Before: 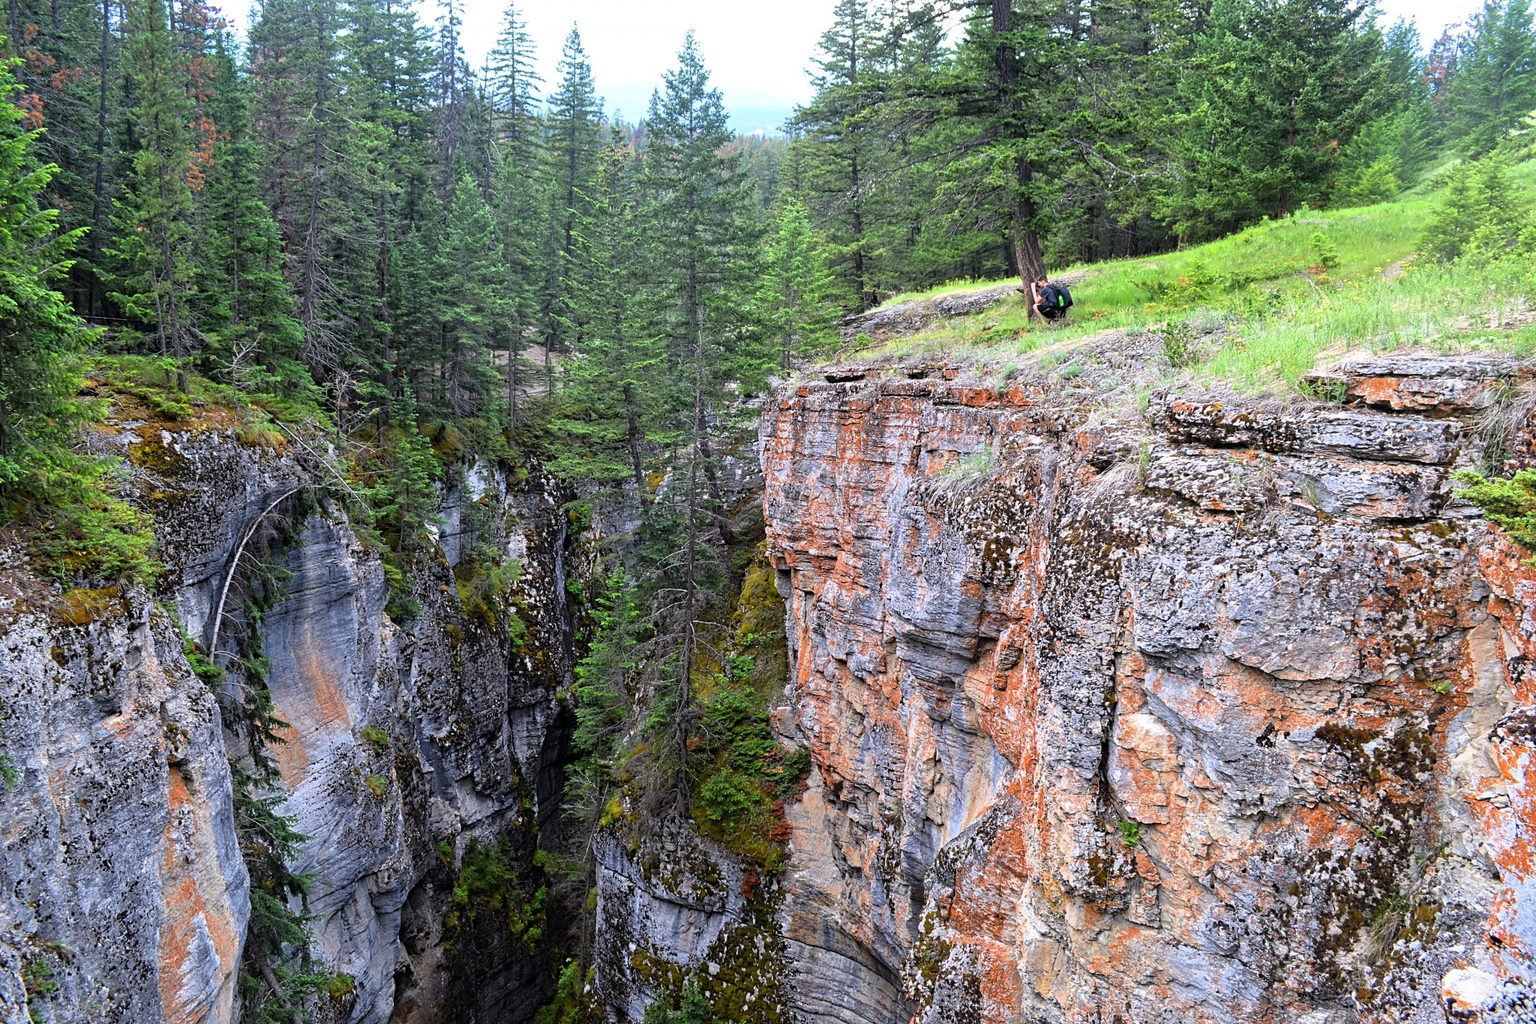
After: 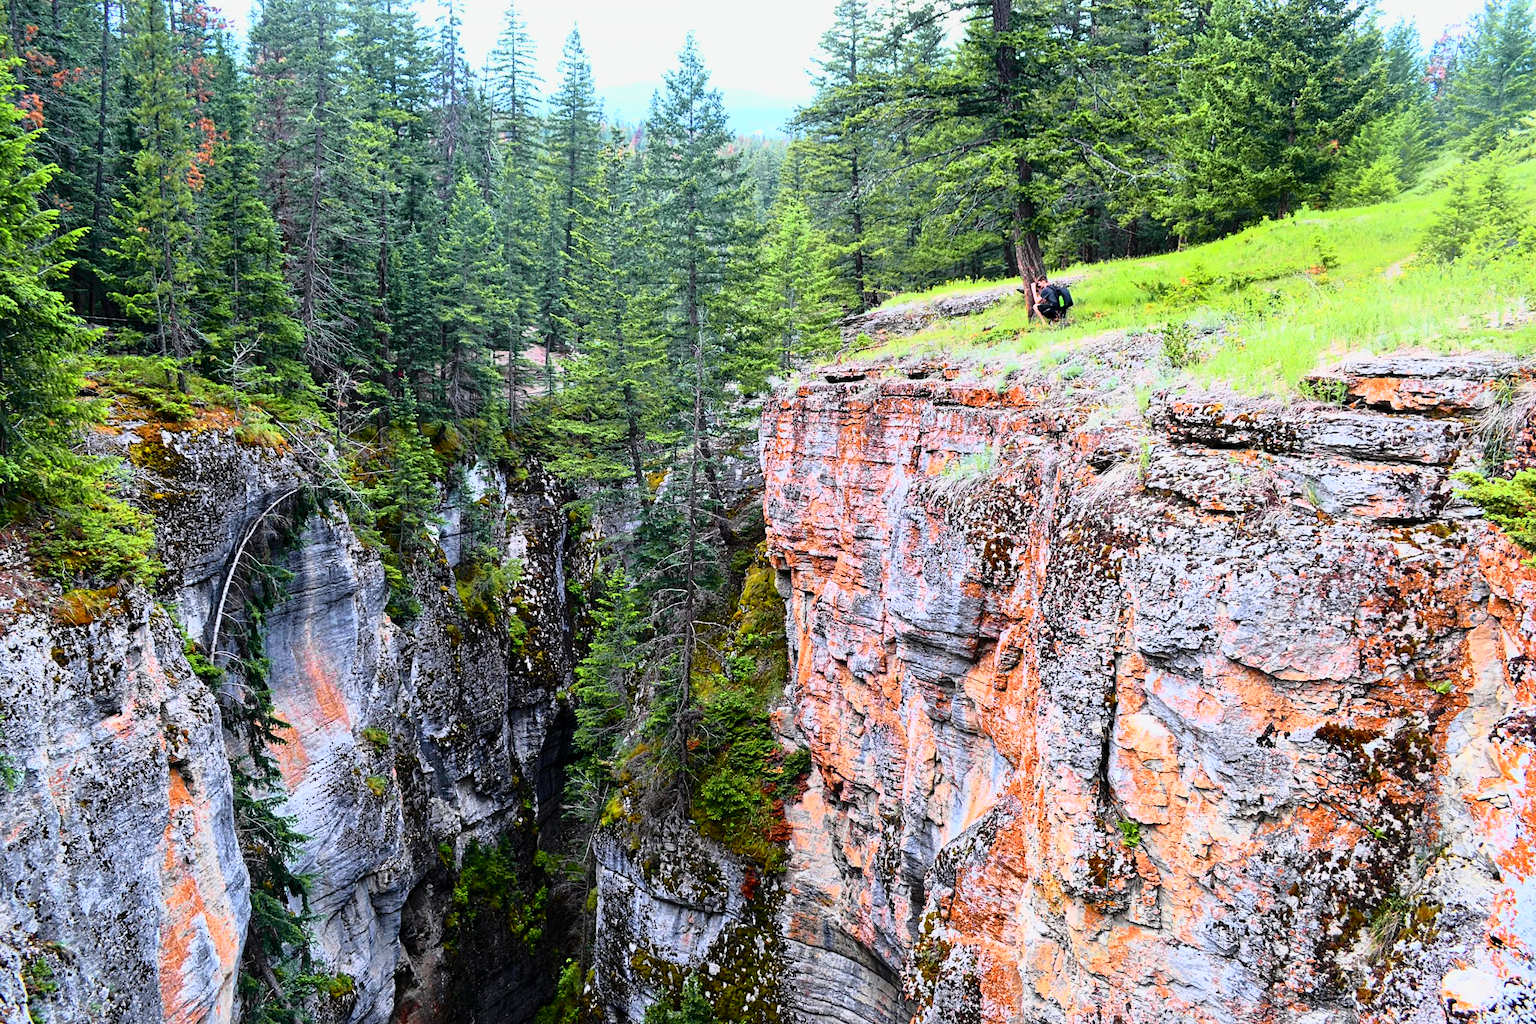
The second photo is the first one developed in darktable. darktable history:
tone curve: curves: ch0 [(0, 0) (0.046, 0.031) (0.163, 0.114) (0.391, 0.432) (0.488, 0.561) (0.695, 0.839) (0.785, 0.904) (1, 0.965)]; ch1 [(0, 0) (0.248, 0.252) (0.427, 0.412) (0.482, 0.462) (0.499, 0.497) (0.518, 0.52) (0.535, 0.577) (0.585, 0.623) (0.679, 0.743) (0.788, 0.809) (1, 1)]; ch2 [(0, 0) (0.313, 0.262) (0.427, 0.417) (0.473, 0.47) (0.503, 0.503) (0.523, 0.515) (0.557, 0.596) (0.598, 0.646) (0.708, 0.771) (1, 1)], color space Lab, independent channels, preserve colors none
